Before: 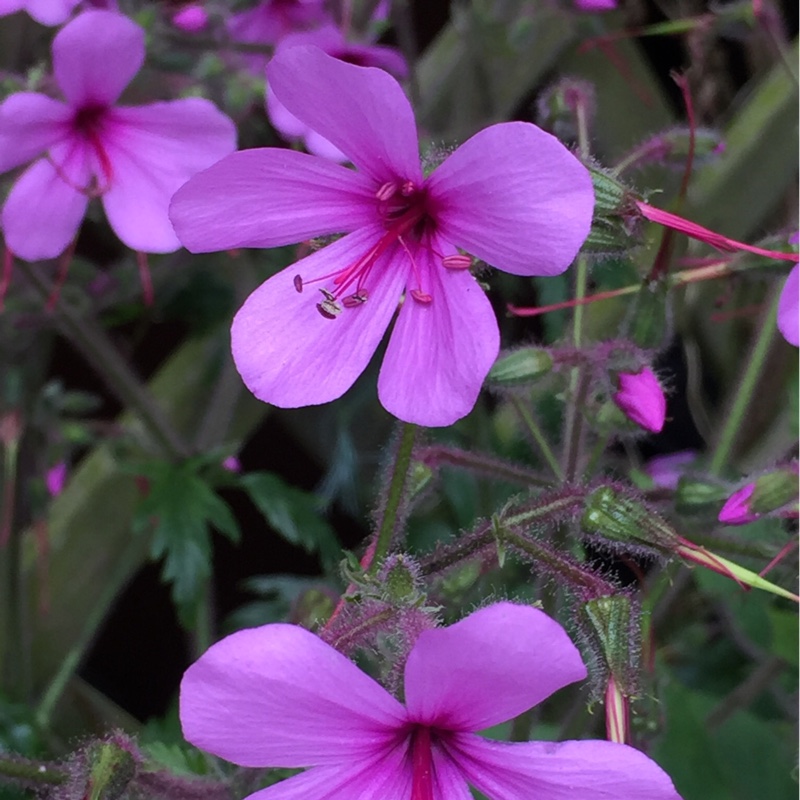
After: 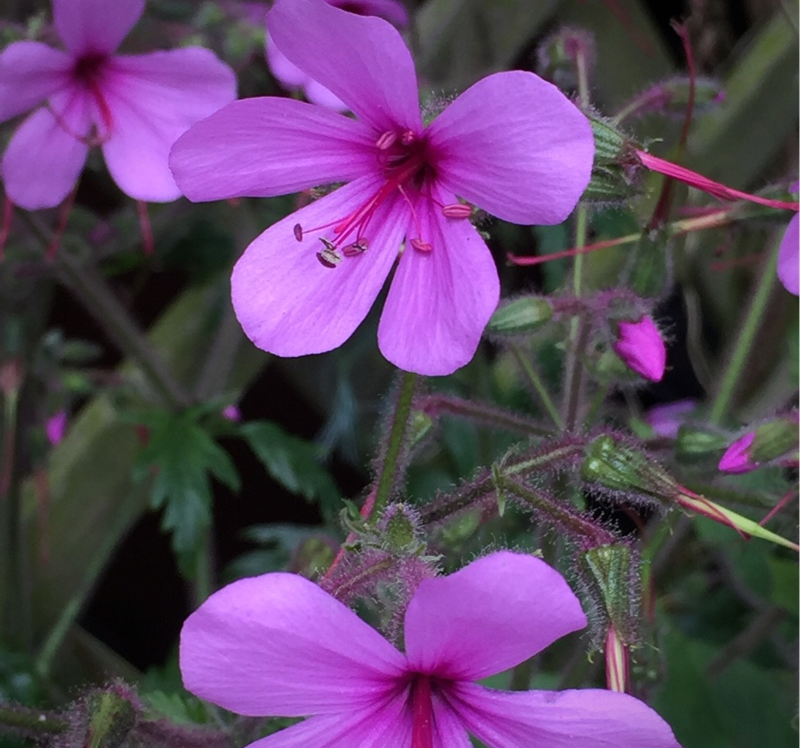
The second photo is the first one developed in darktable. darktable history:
crop and rotate: top 6.458%
vignetting: fall-off radius 31.79%, brightness -0.303, saturation -0.055, unbound false
